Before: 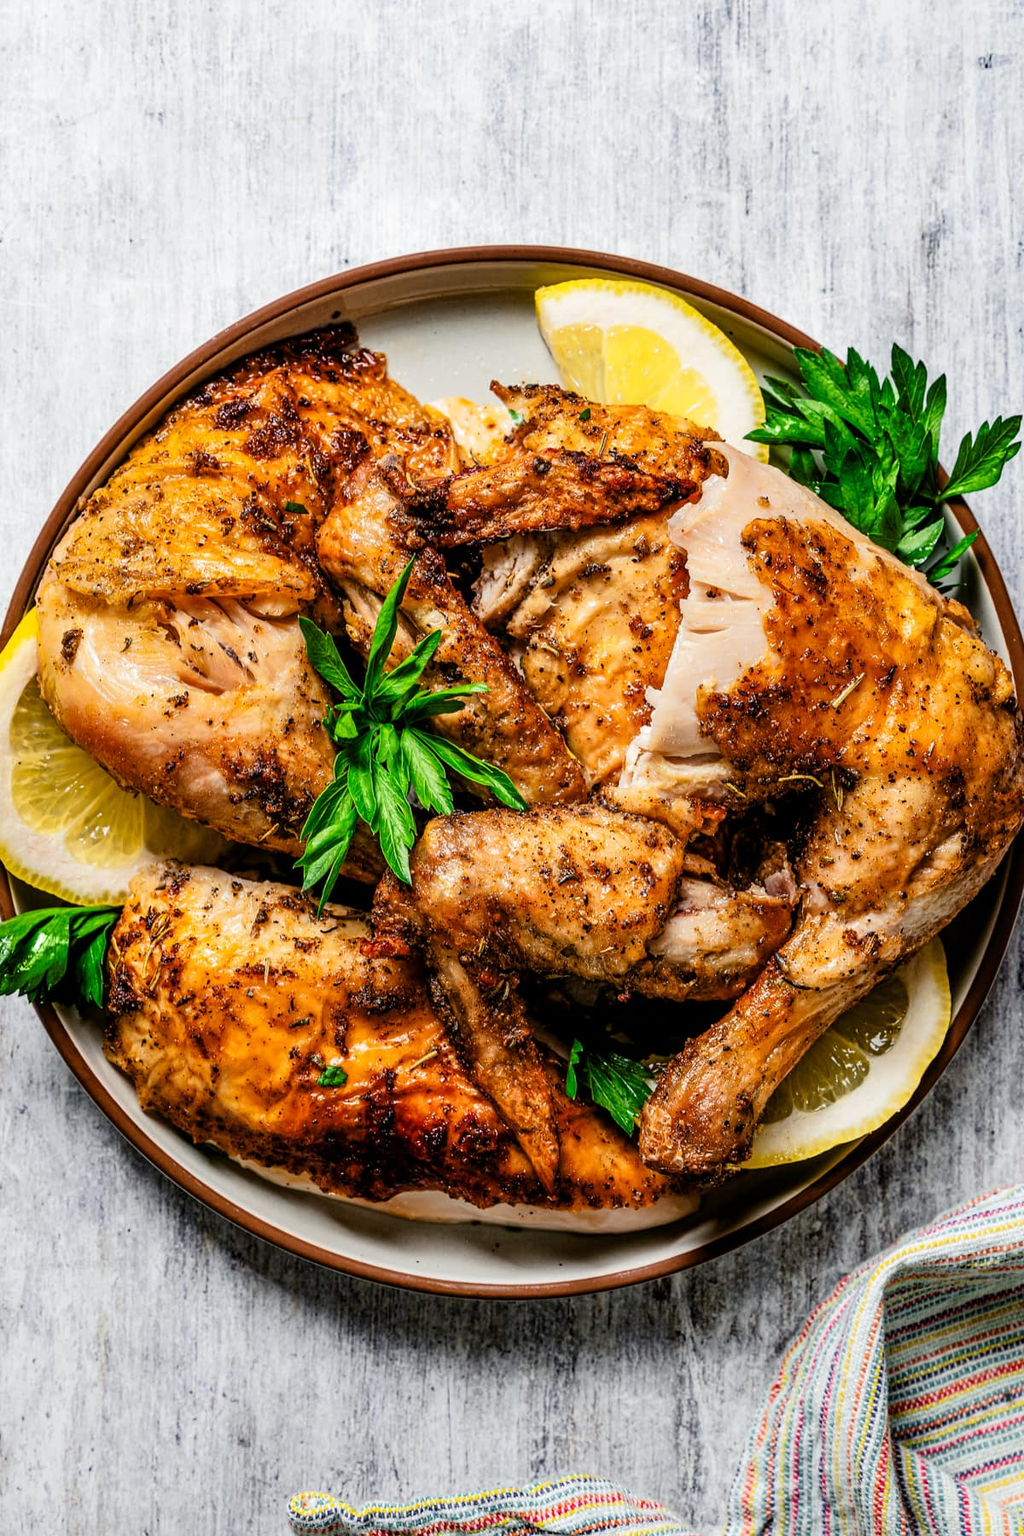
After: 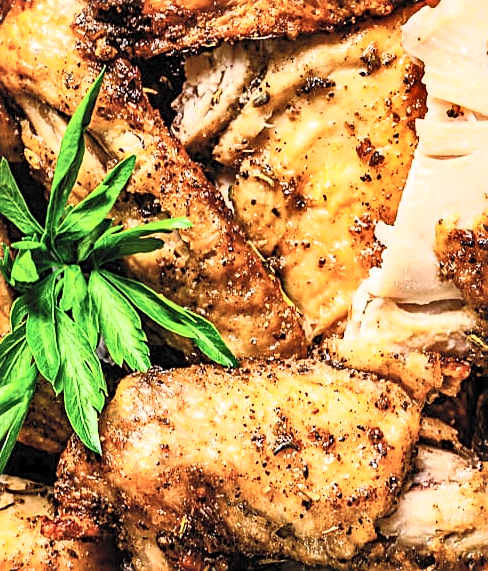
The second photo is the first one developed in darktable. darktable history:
crop: left 31.787%, top 32.397%, right 27.499%, bottom 35.861%
shadows and highlights: shadows 4.59, soften with gaussian
sharpen: amount 0.466
contrast brightness saturation: contrast 0.372, brightness 0.541
